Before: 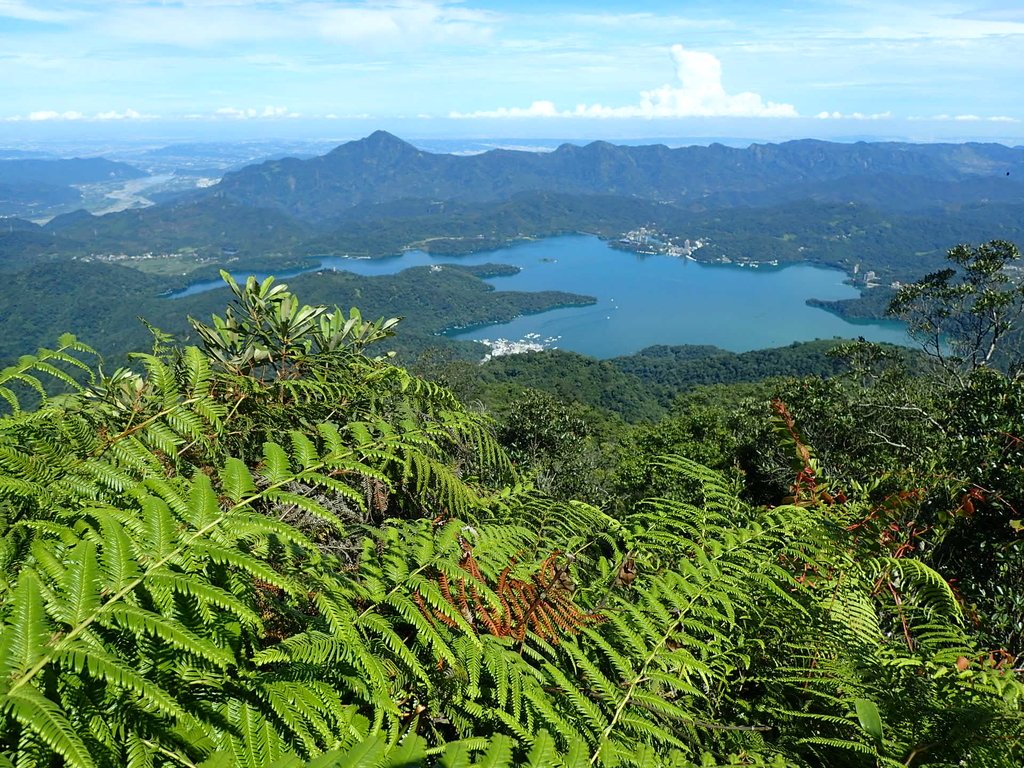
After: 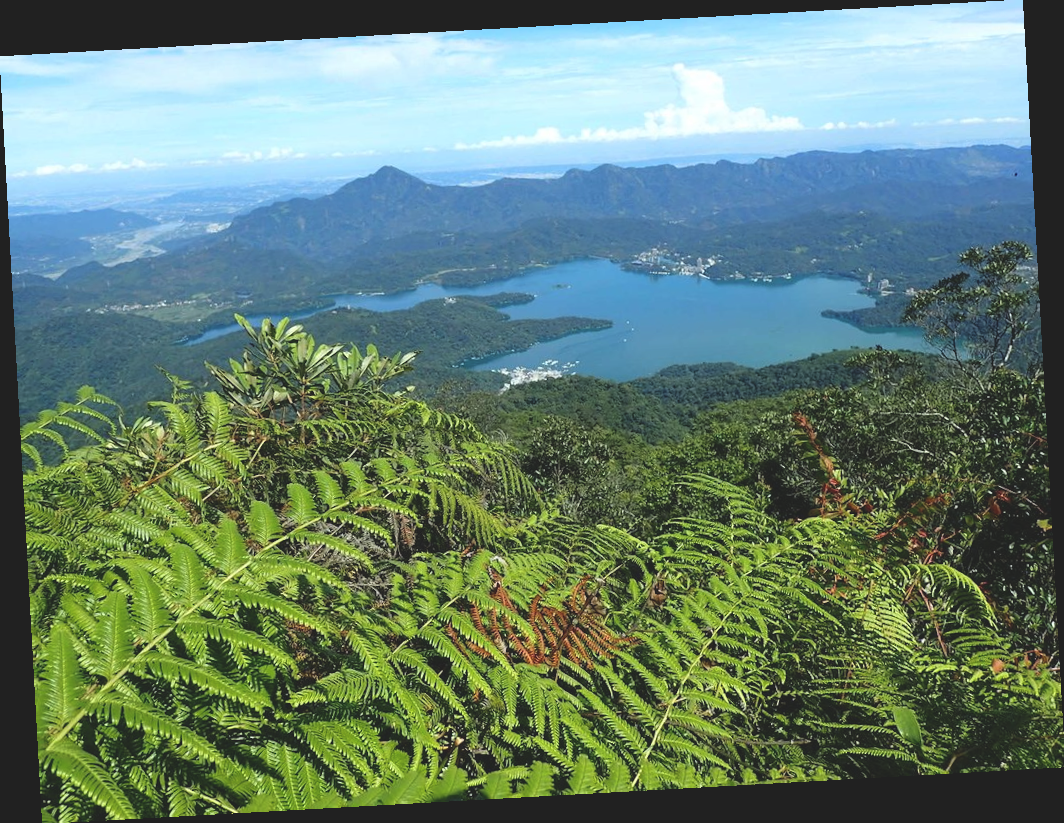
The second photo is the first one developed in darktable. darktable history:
rotate and perspective: rotation -3.18°, automatic cropping off
exposure: black level correction -0.015, compensate highlight preservation false
